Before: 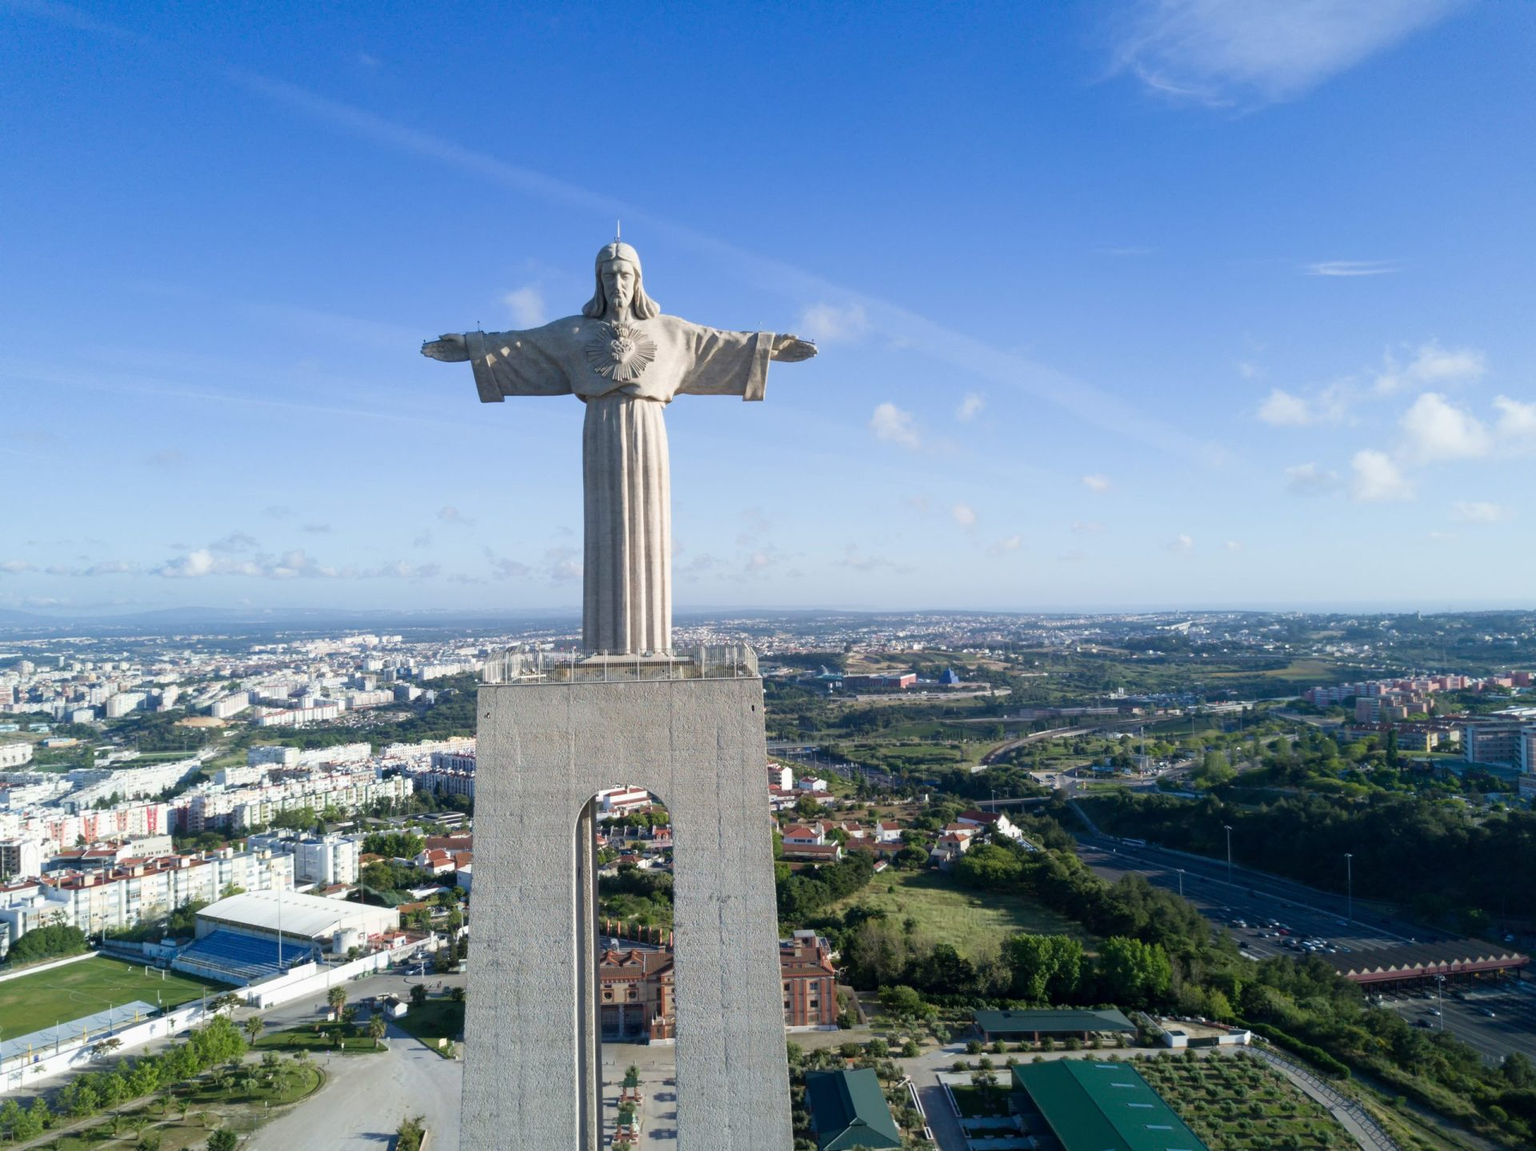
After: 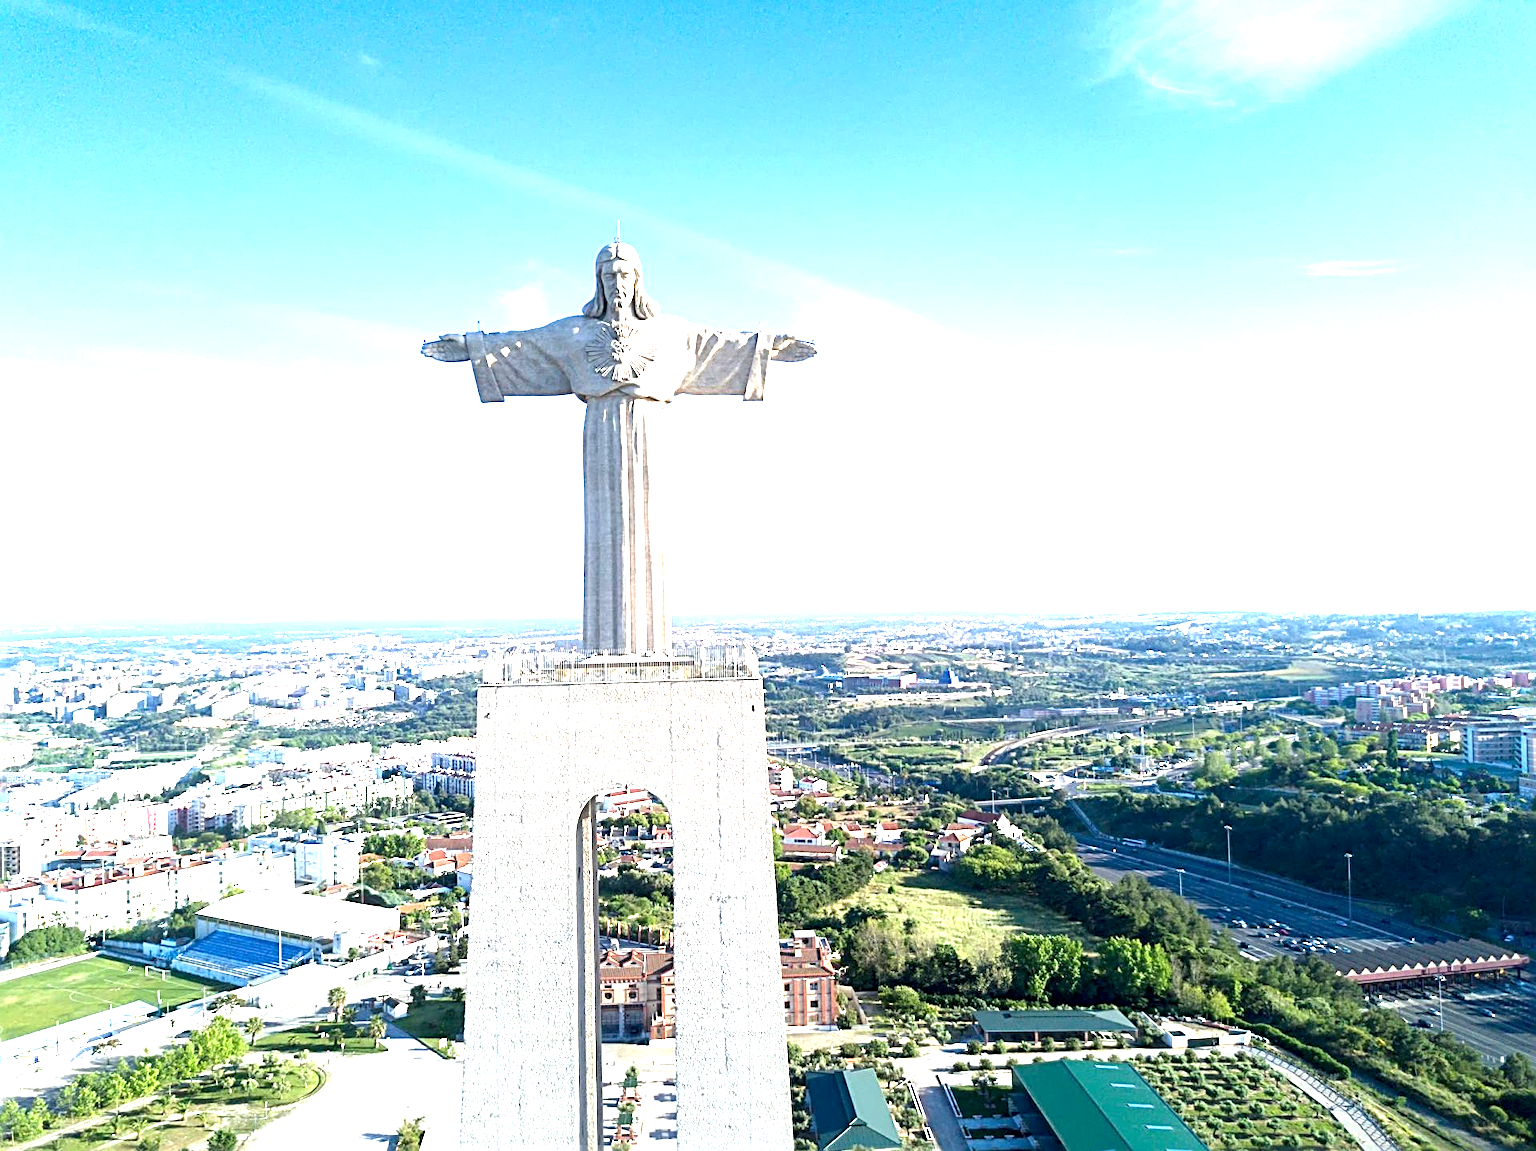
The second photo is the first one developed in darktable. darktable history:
sharpen: radius 2.975, amount 0.755
base curve: curves: ch0 [(0, 0) (0.283, 0.295) (1, 1)], preserve colors none
exposure: black level correction 0.001, exposure 1.989 EV, compensate highlight preservation false
